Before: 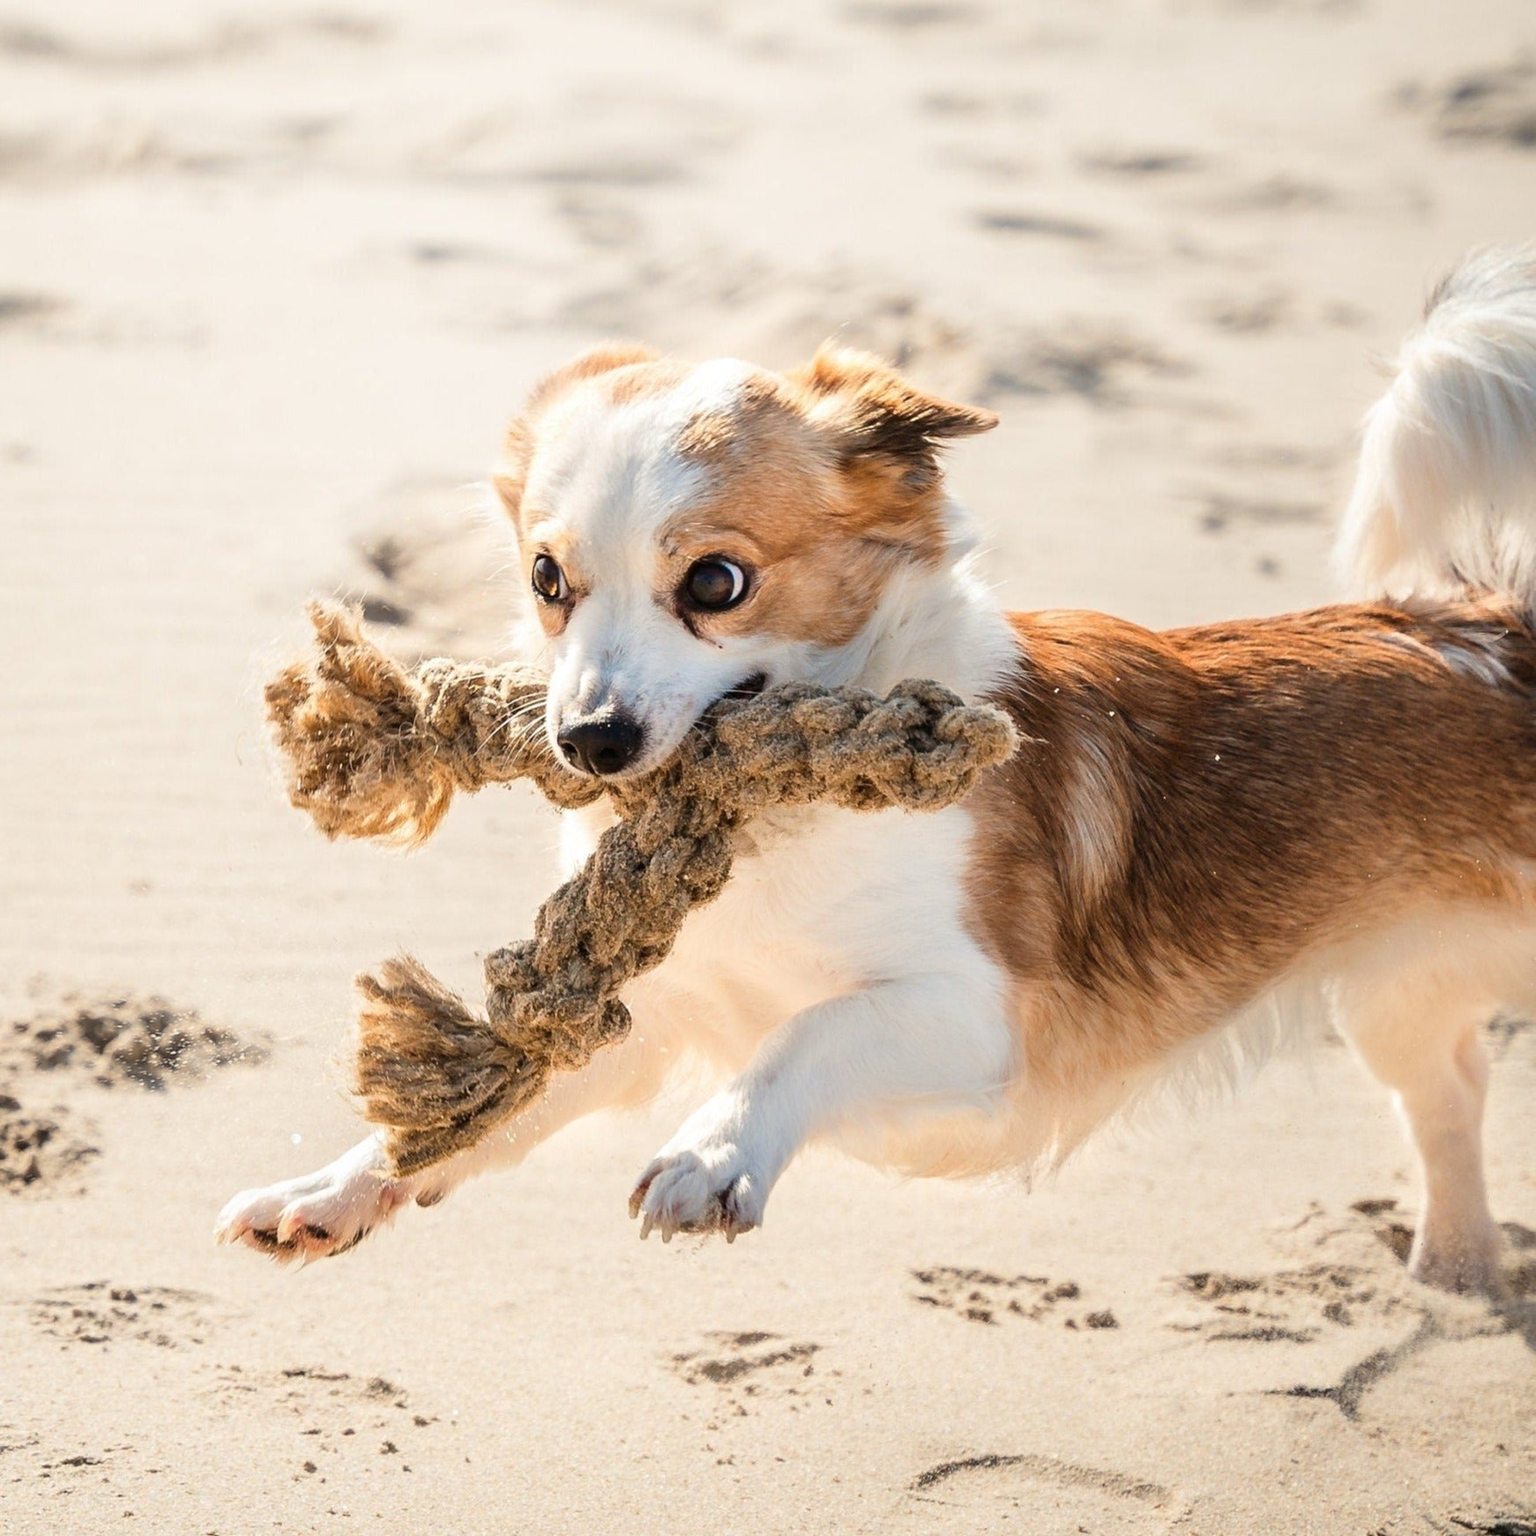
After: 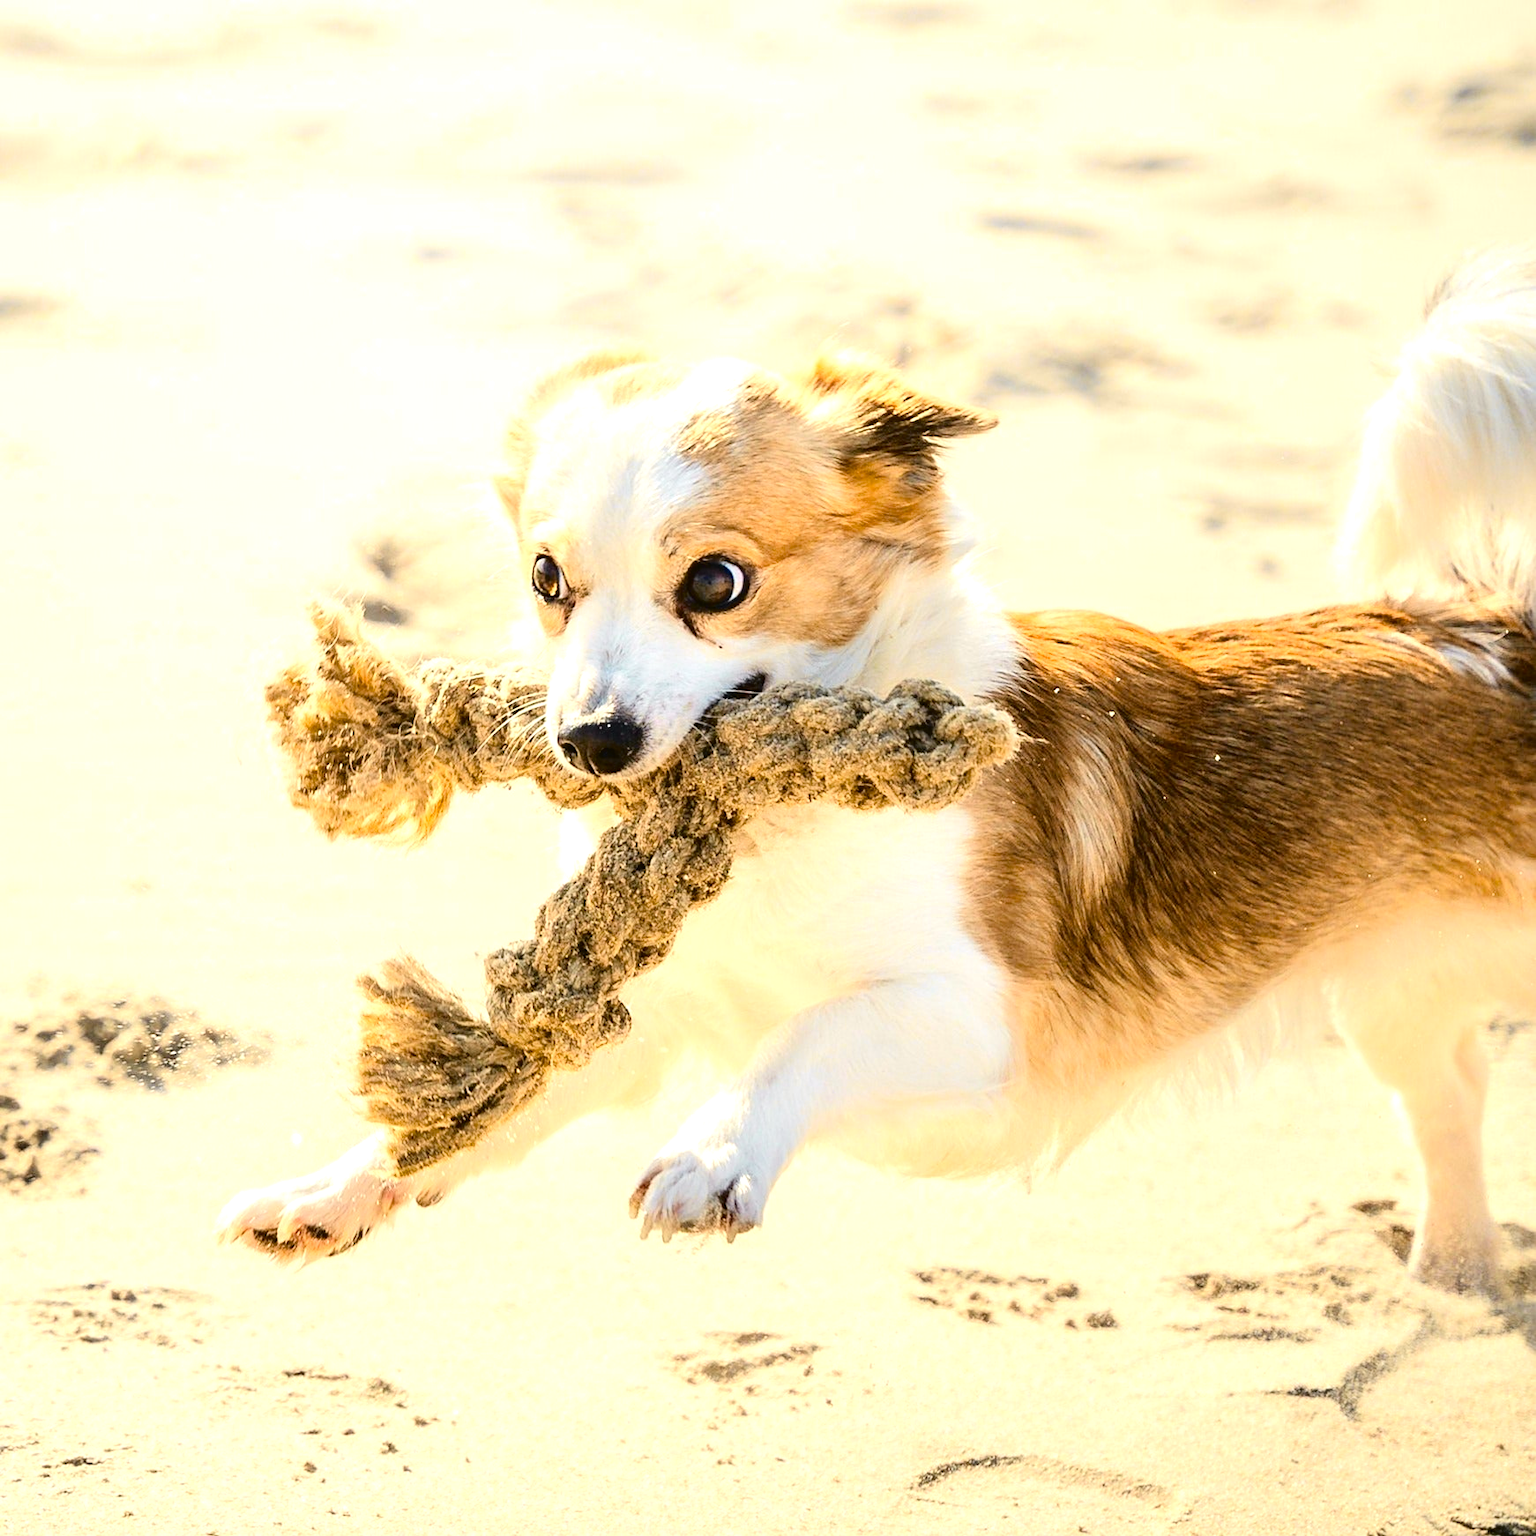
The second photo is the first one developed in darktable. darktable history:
color balance rgb: linear chroma grading › shadows -8%, linear chroma grading › global chroma 10%, perceptual saturation grading › global saturation 2%, perceptual saturation grading › highlights -2%, perceptual saturation grading › mid-tones 4%, perceptual saturation grading › shadows 8%, perceptual brilliance grading › global brilliance 2%, perceptual brilliance grading › highlights -4%, global vibrance 16%, saturation formula JzAzBz (2021)
color contrast: green-magenta contrast 0.8, blue-yellow contrast 1.1, unbound 0
exposure: black level correction 0, exposure 0.7 EV, compensate exposure bias true, compensate highlight preservation false
tone curve: curves: ch0 [(0.003, 0.029) (0.037, 0.036) (0.149, 0.117) (0.297, 0.318) (0.422, 0.474) (0.531, 0.6) (0.743, 0.809) (0.877, 0.901) (1, 0.98)]; ch1 [(0, 0) (0.305, 0.325) (0.453, 0.437) (0.482, 0.479) (0.501, 0.5) (0.506, 0.503) (0.567, 0.572) (0.605, 0.608) (0.668, 0.69) (1, 1)]; ch2 [(0, 0) (0.313, 0.306) (0.4, 0.399) (0.45, 0.48) (0.499, 0.502) (0.512, 0.523) (0.57, 0.595) (0.653, 0.662) (1, 1)], color space Lab, independent channels, preserve colors none
sharpen: amount 0.2
